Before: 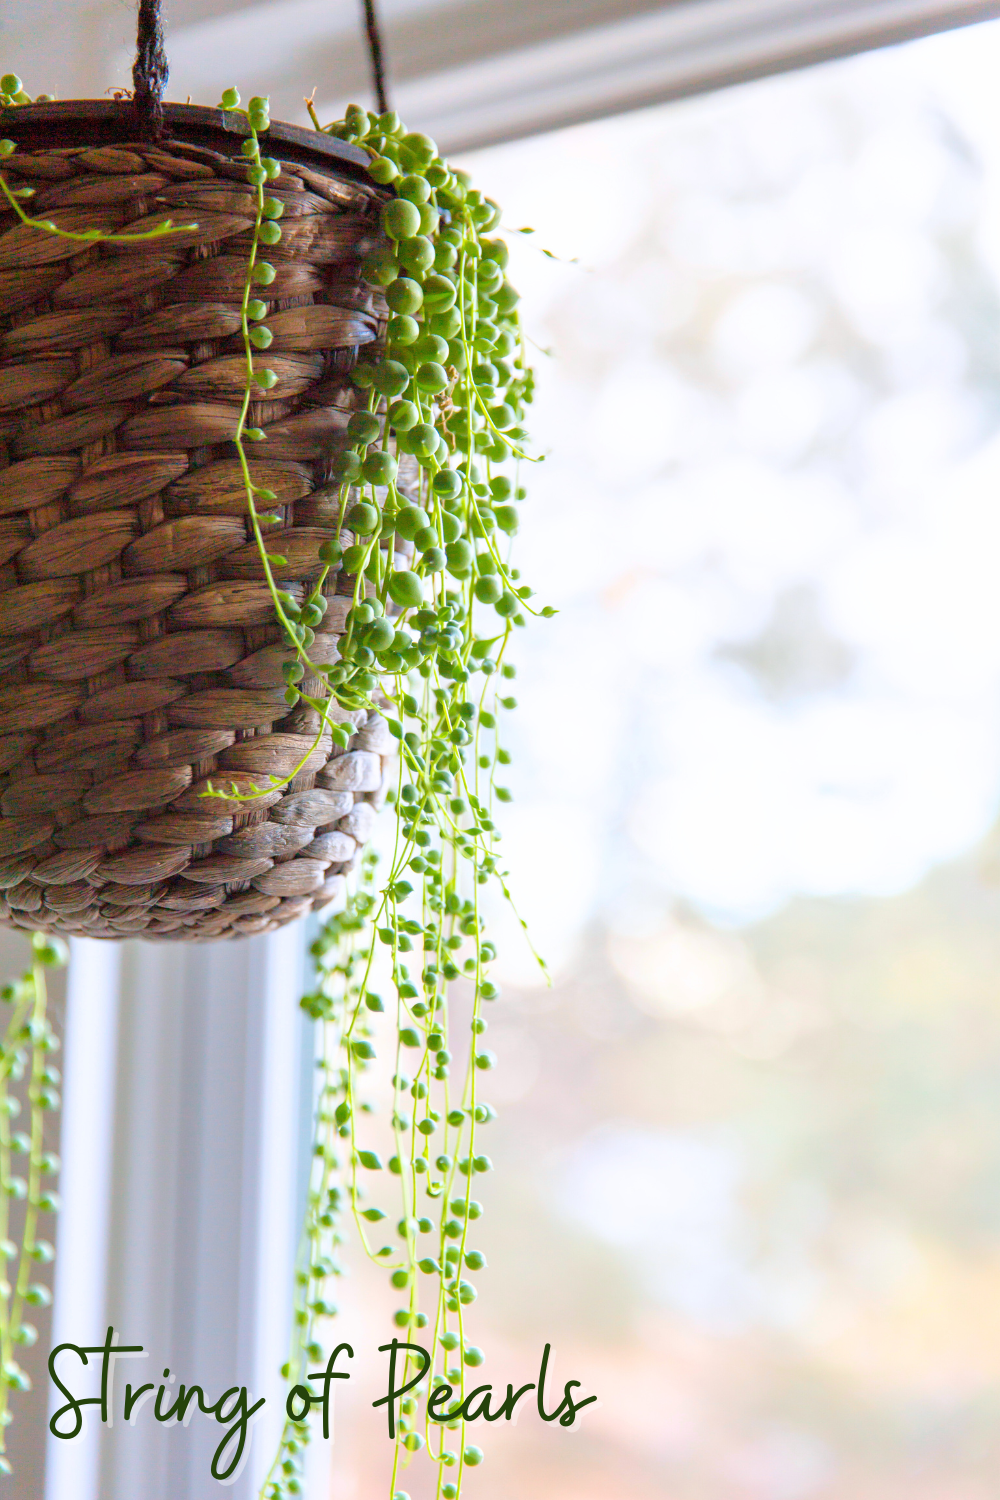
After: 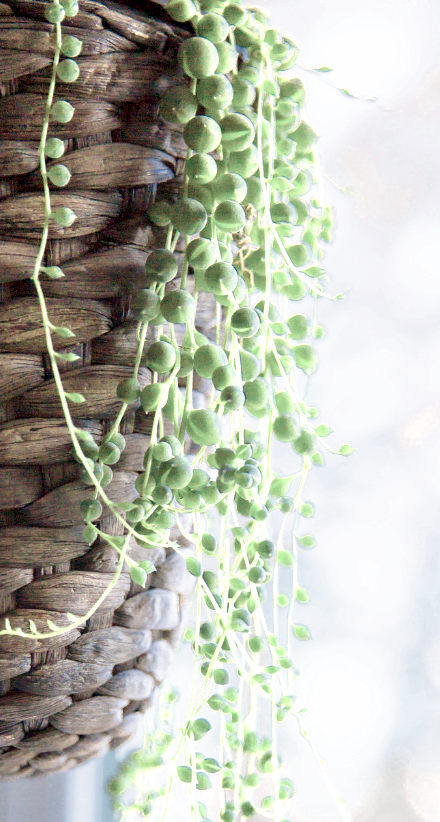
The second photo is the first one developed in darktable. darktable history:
crop: left 20.248%, top 10.86%, right 35.675%, bottom 34.321%
exposure: black level correction 0.007, compensate highlight preservation false
color zones: curves: ch0 [(0.25, 0.667) (0.758, 0.368)]; ch1 [(0.215, 0.245) (0.761, 0.373)]; ch2 [(0.247, 0.554) (0.761, 0.436)]
